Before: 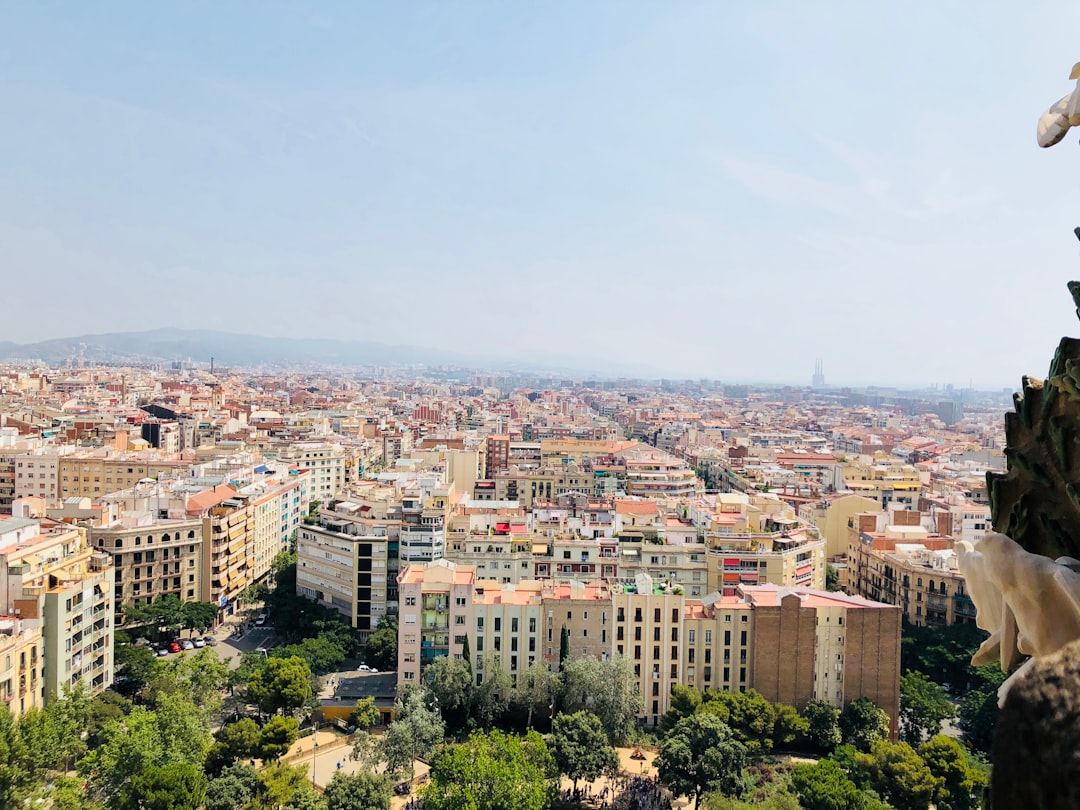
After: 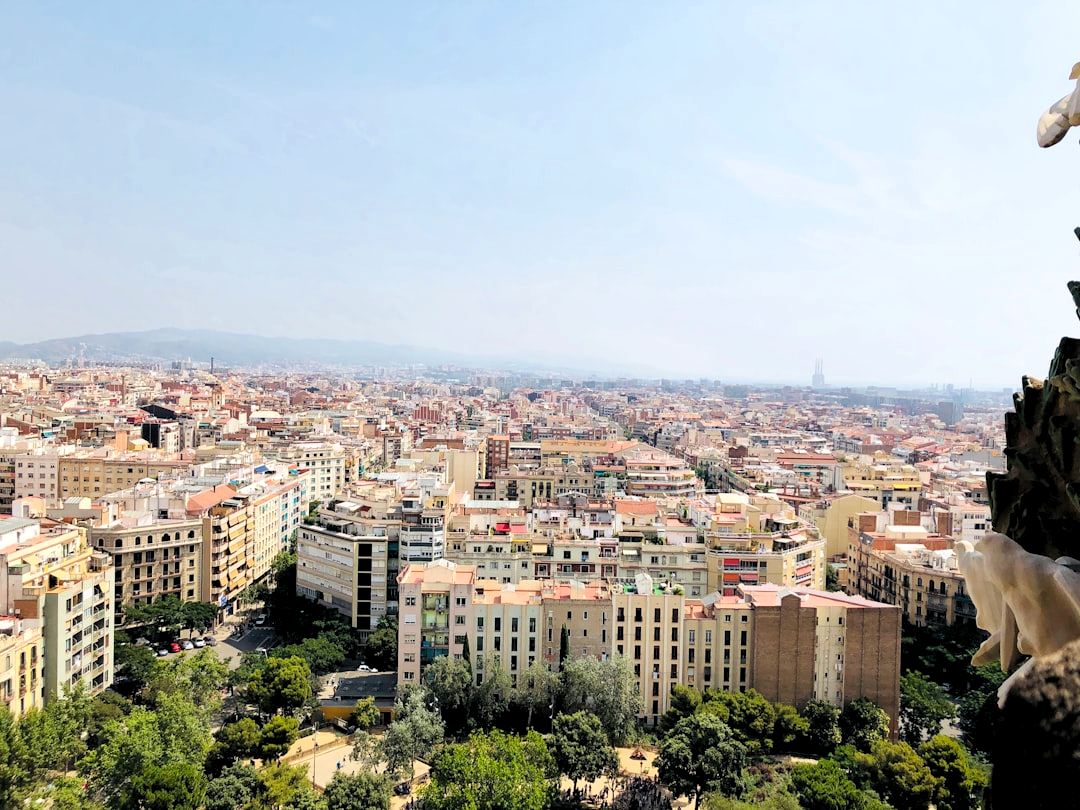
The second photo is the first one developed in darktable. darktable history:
levels: levels [0.062, 0.494, 0.925]
exposure: exposure -0.048 EV, compensate exposure bias true, compensate highlight preservation false
